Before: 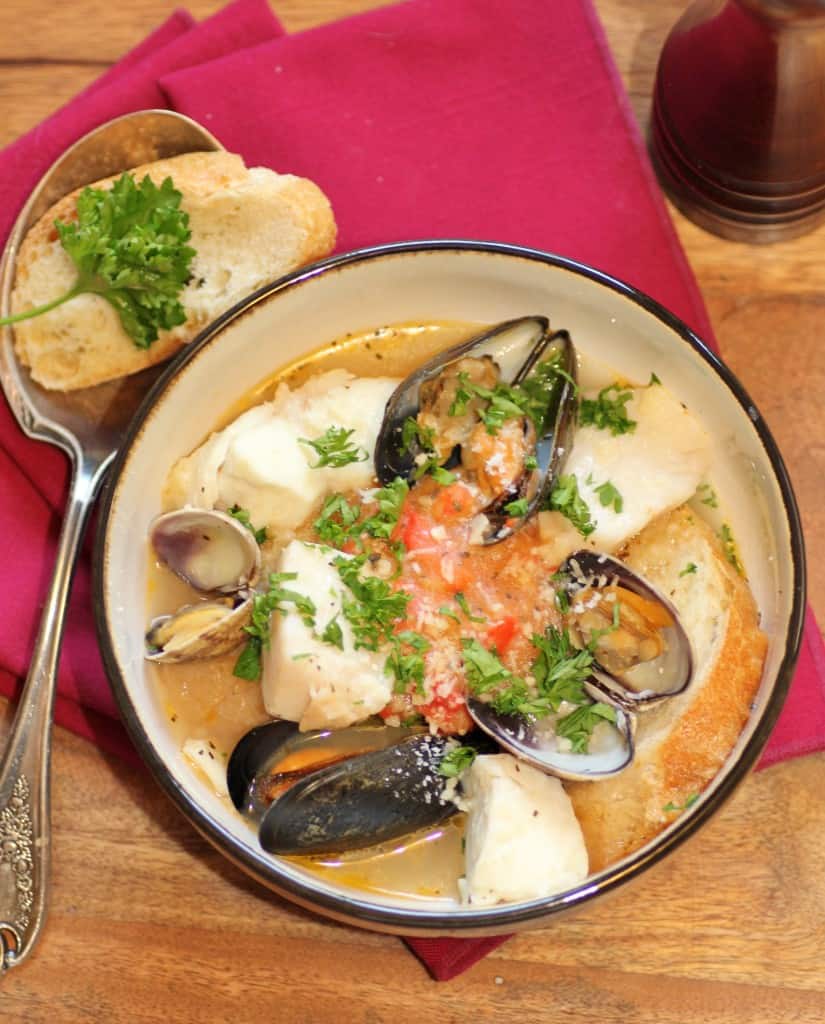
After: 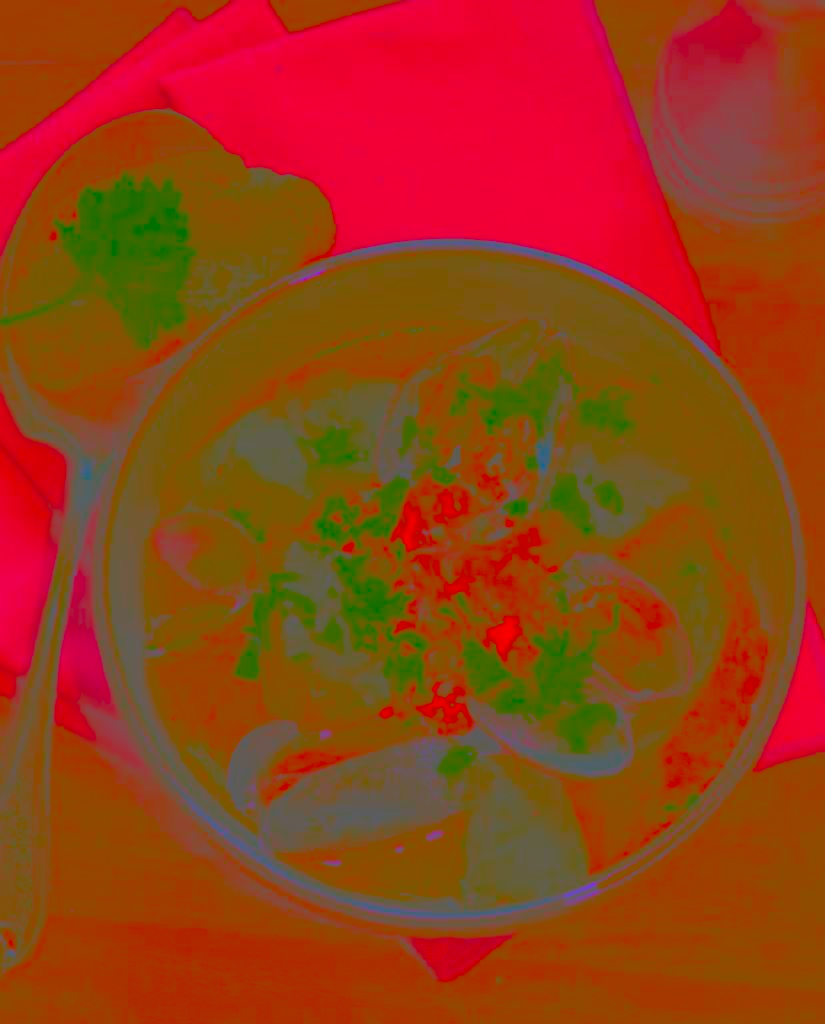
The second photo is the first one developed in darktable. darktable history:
contrast brightness saturation: contrast -0.99, brightness -0.17, saturation 0.75
local contrast: detail 110%
